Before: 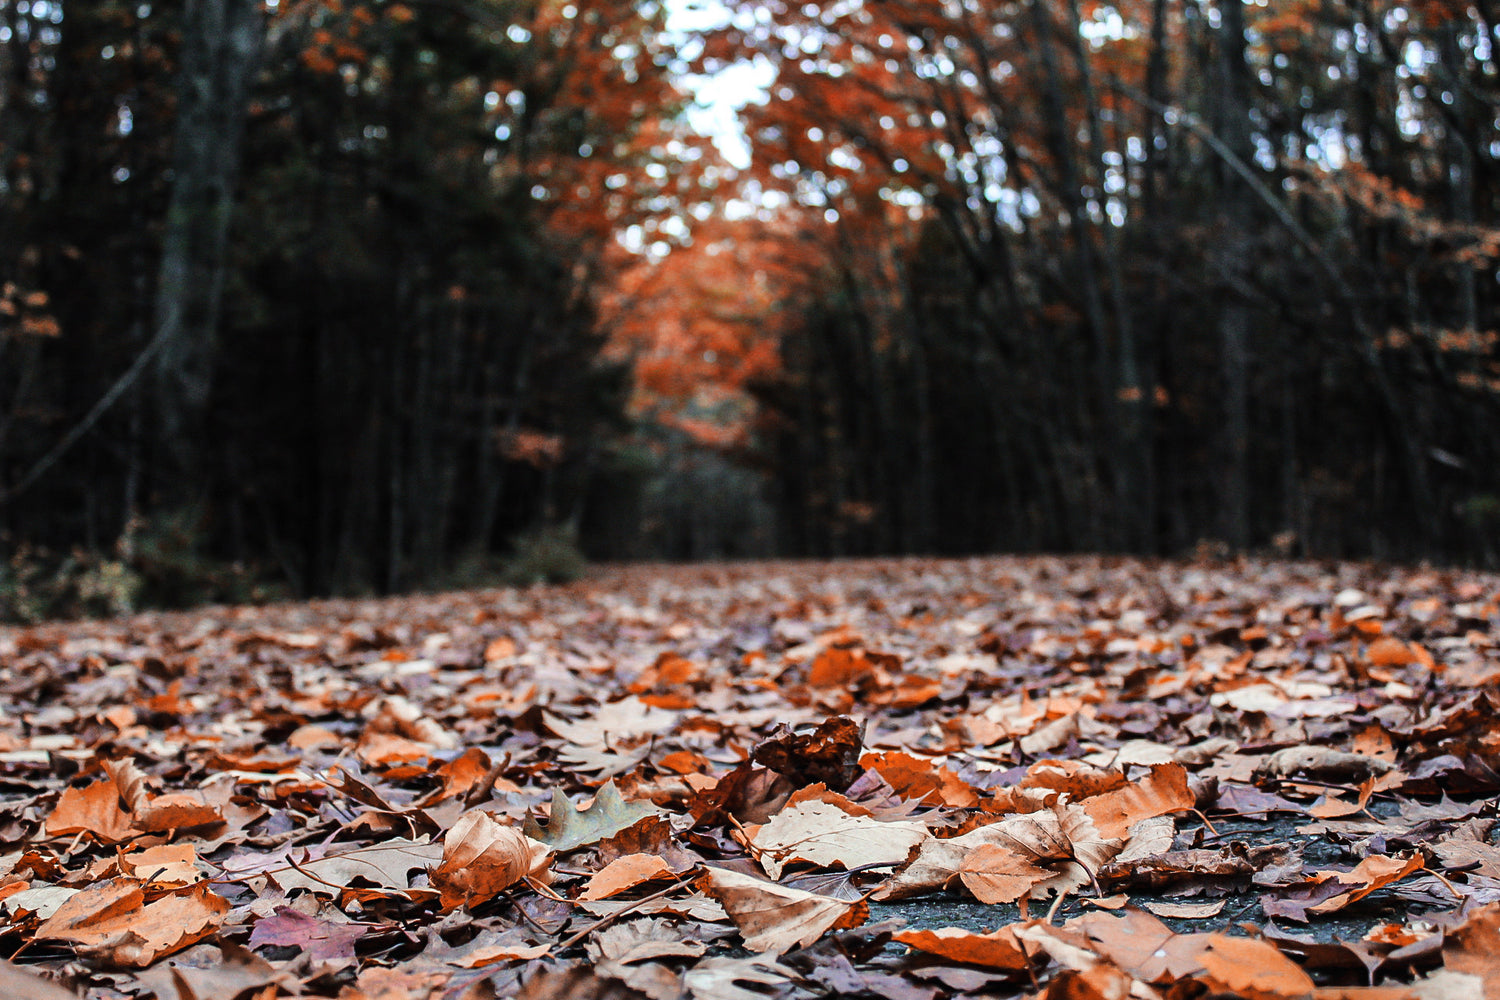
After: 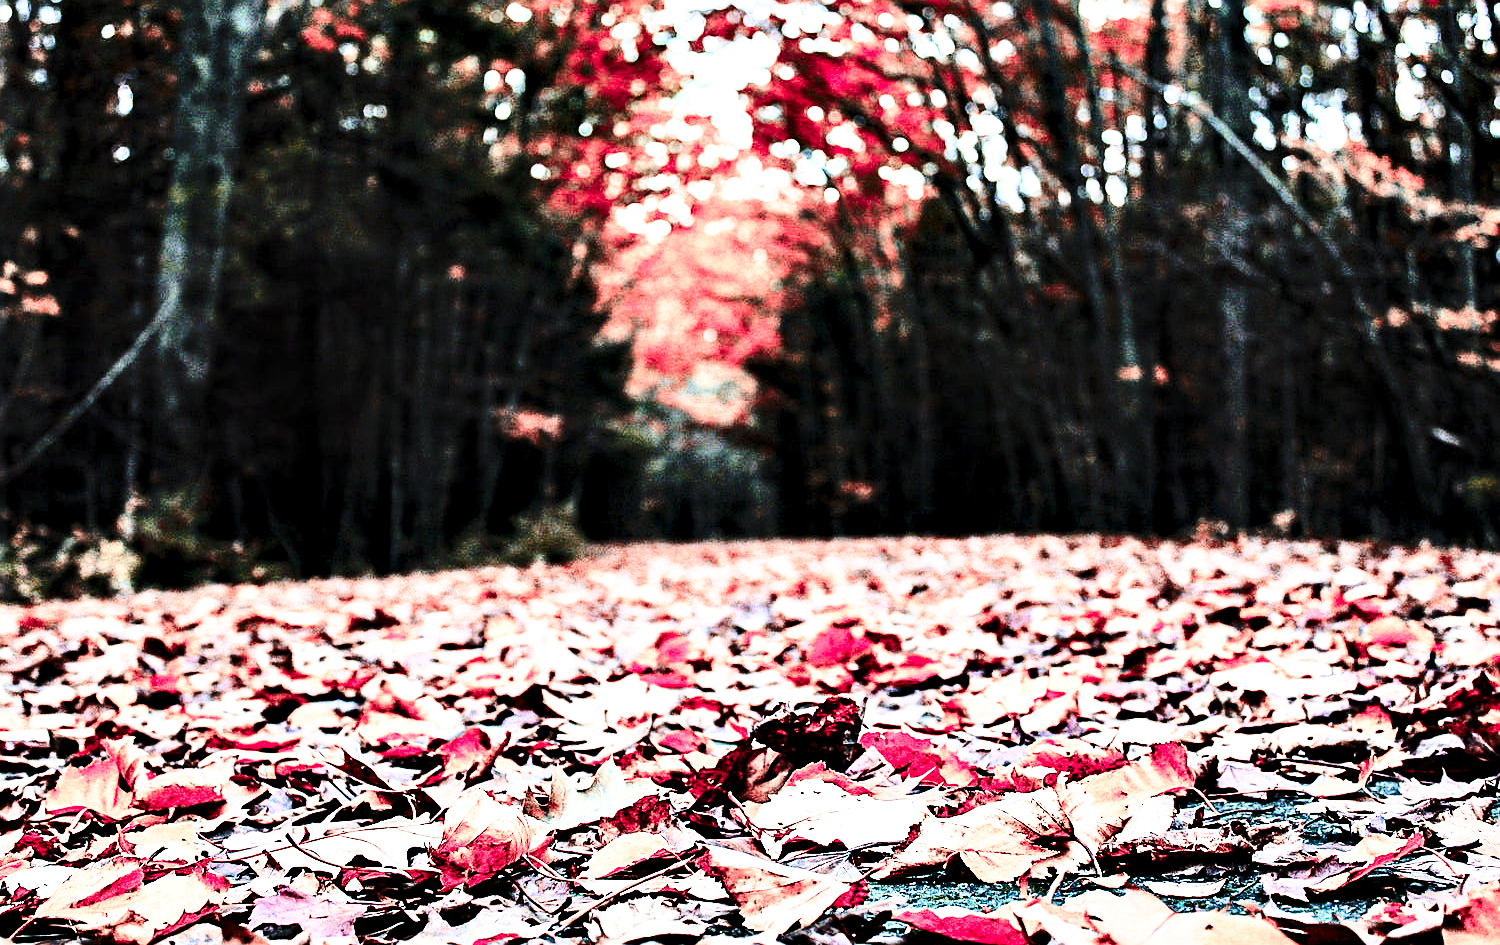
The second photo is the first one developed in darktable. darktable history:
crop and rotate: top 2.19%, bottom 3.271%
exposure: black level correction 0, exposure 0.704 EV, compensate highlight preservation false
levels: mode automatic, black 8.58%, levels [0, 0.498, 0.996]
color zones: curves: ch2 [(0, 0.488) (0.143, 0.417) (0.286, 0.212) (0.429, 0.179) (0.571, 0.154) (0.714, 0.415) (0.857, 0.495) (1, 0.488)]
contrast brightness saturation: contrast 0.242, brightness 0.092
sharpen: on, module defaults
contrast equalizer: octaves 7, y [[0.6 ×6], [0.55 ×6], [0 ×6], [0 ×6], [0 ×6]]
base curve: curves: ch0 [(0, 0) (0.028, 0.03) (0.121, 0.232) (0.46, 0.748) (0.859, 0.968) (1, 1)], preserve colors none
